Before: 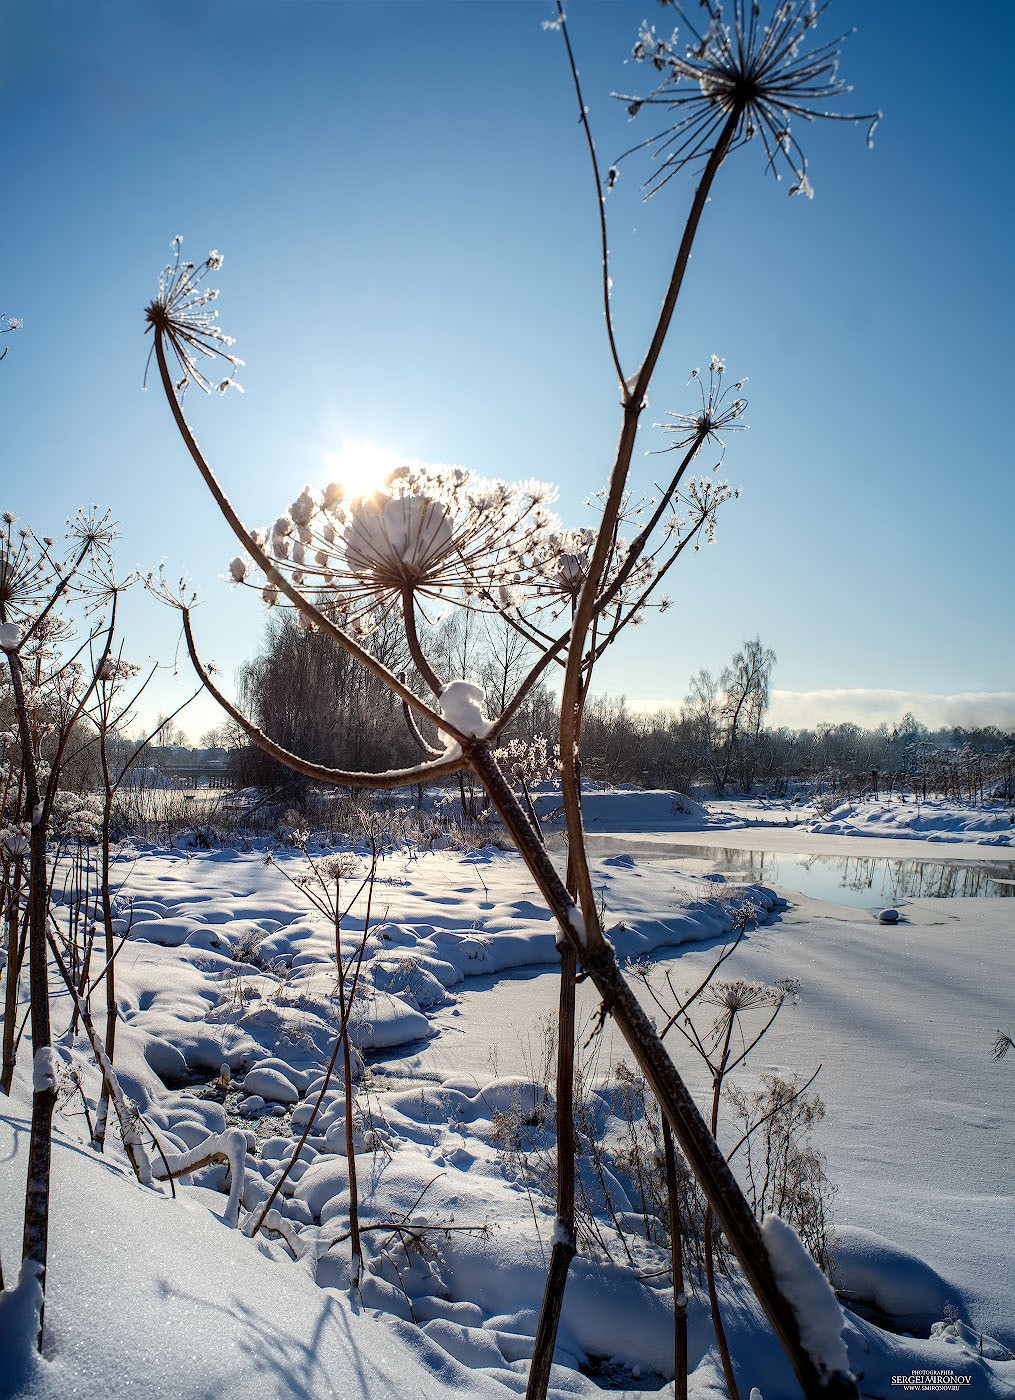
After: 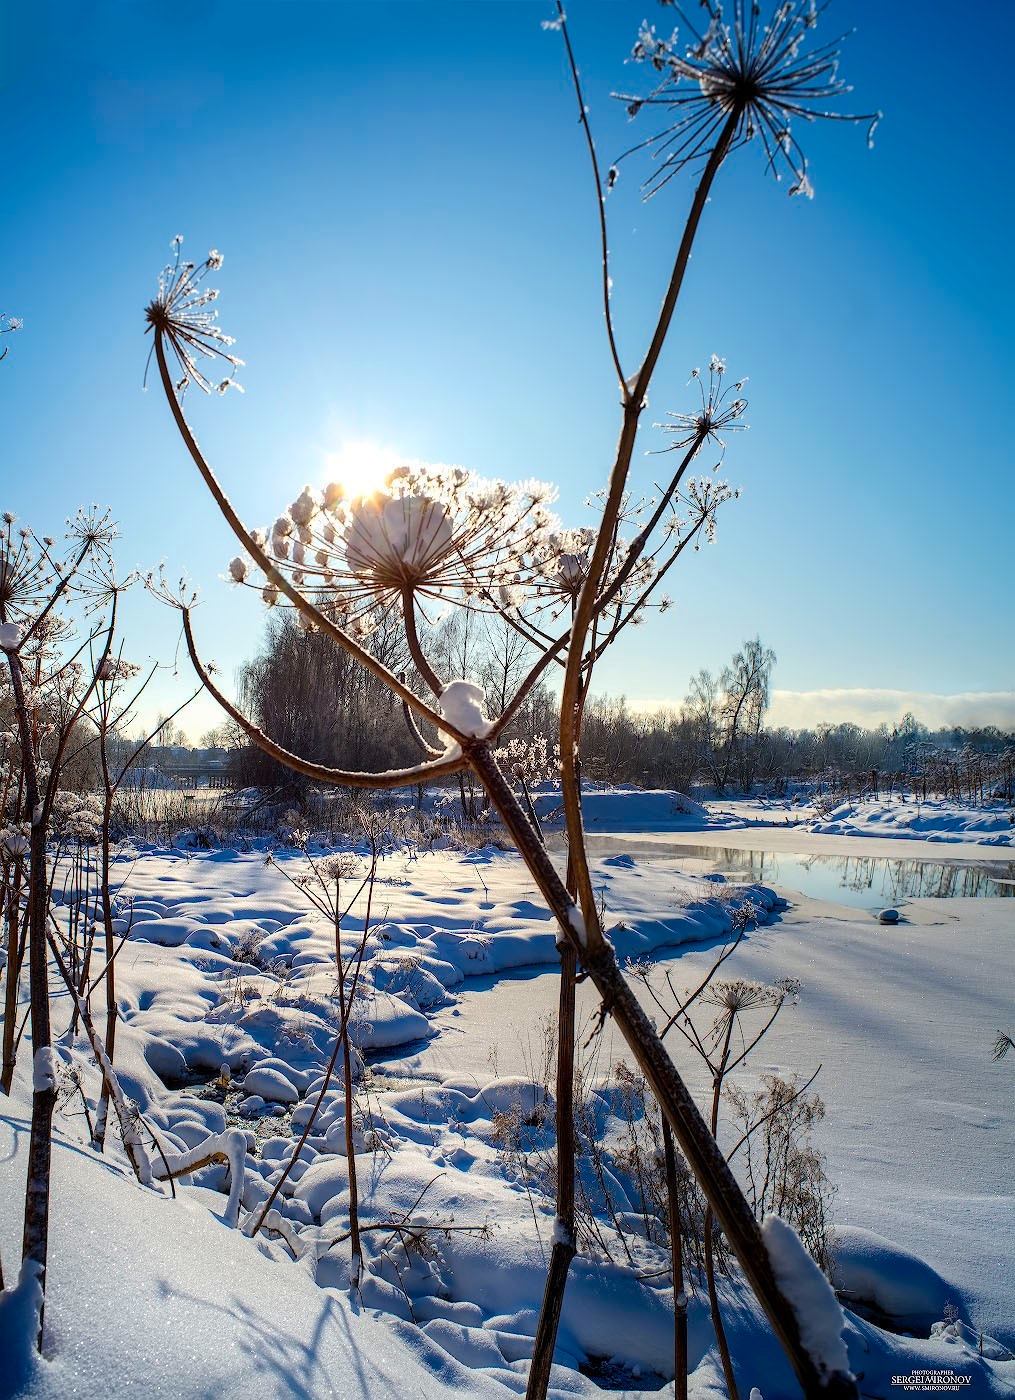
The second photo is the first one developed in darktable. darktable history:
color balance rgb: linear chroma grading › global chroma 15%, perceptual saturation grading › global saturation 30%
white balance: emerald 1
